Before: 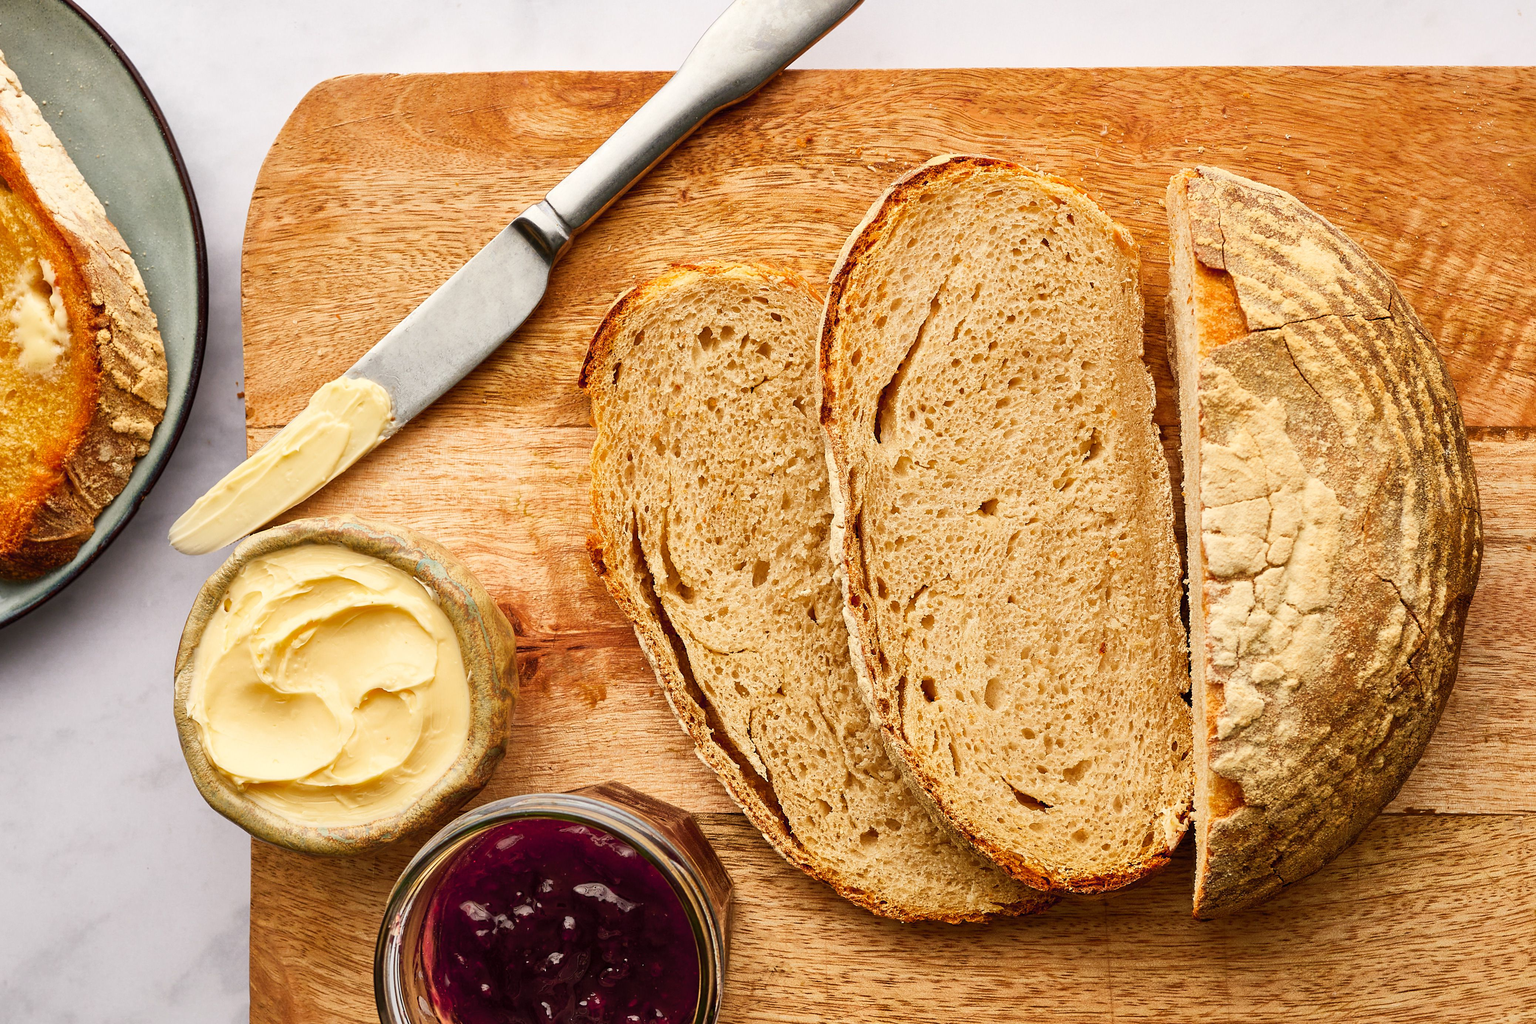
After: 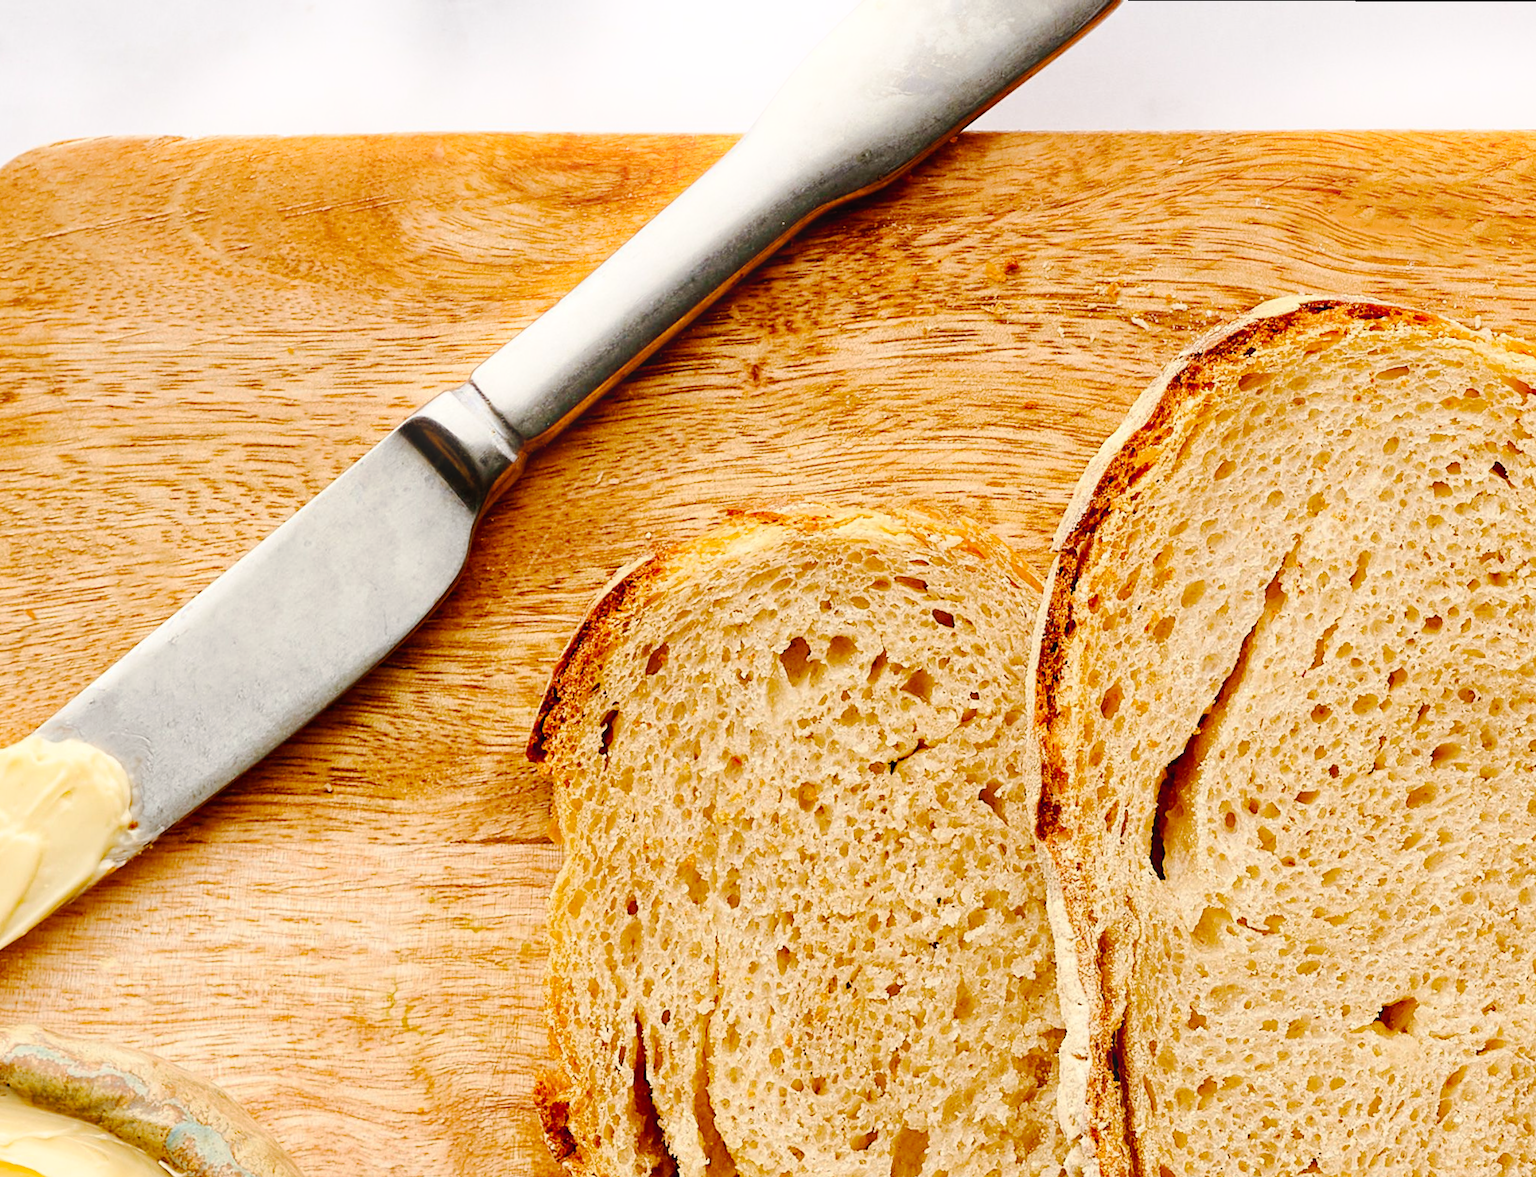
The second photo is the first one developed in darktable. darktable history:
bloom: size 9%, threshold 100%, strength 7%
crop: left 19.556%, right 30.401%, bottom 46.458%
tone curve: curves: ch0 [(0, 0) (0.003, 0.012) (0.011, 0.014) (0.025, 0.019) (0.044, 0.028) (0.069, 0.039) (0.1, 0.056) (0.136, 0.093) (0.177, 0.147) (0.224, 0.214) (0.277, 0.29) (0.335, 0.381) (0.399, 0.476) (0.468, 0.557) (0.543, 0.635) (0.623, 0.697) (0.709, 0.764) (0.801, 0.831) (0.898, 0.917) (1, 1)], preserve colors none
haze removal: compatibility mode true, adaptive false
rotate and perspective: rotation 0.215°, lens shift (vertical) -0.139, crop left 0.069, crop right 0.939, crop top 0.002, crop bottom 0.996
